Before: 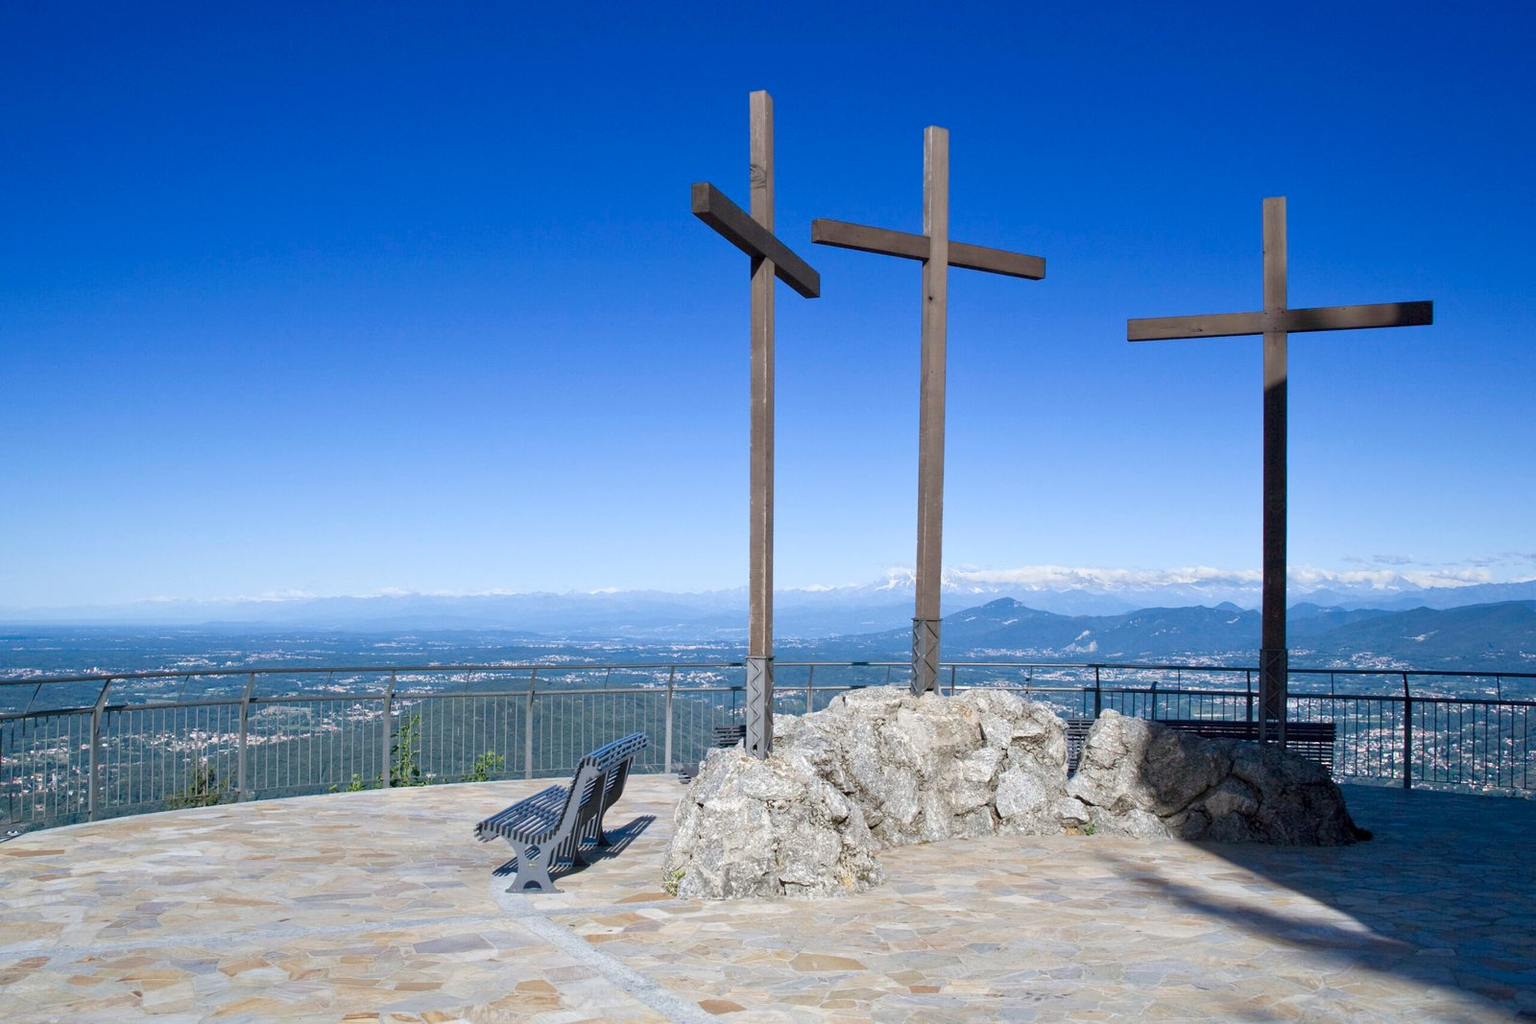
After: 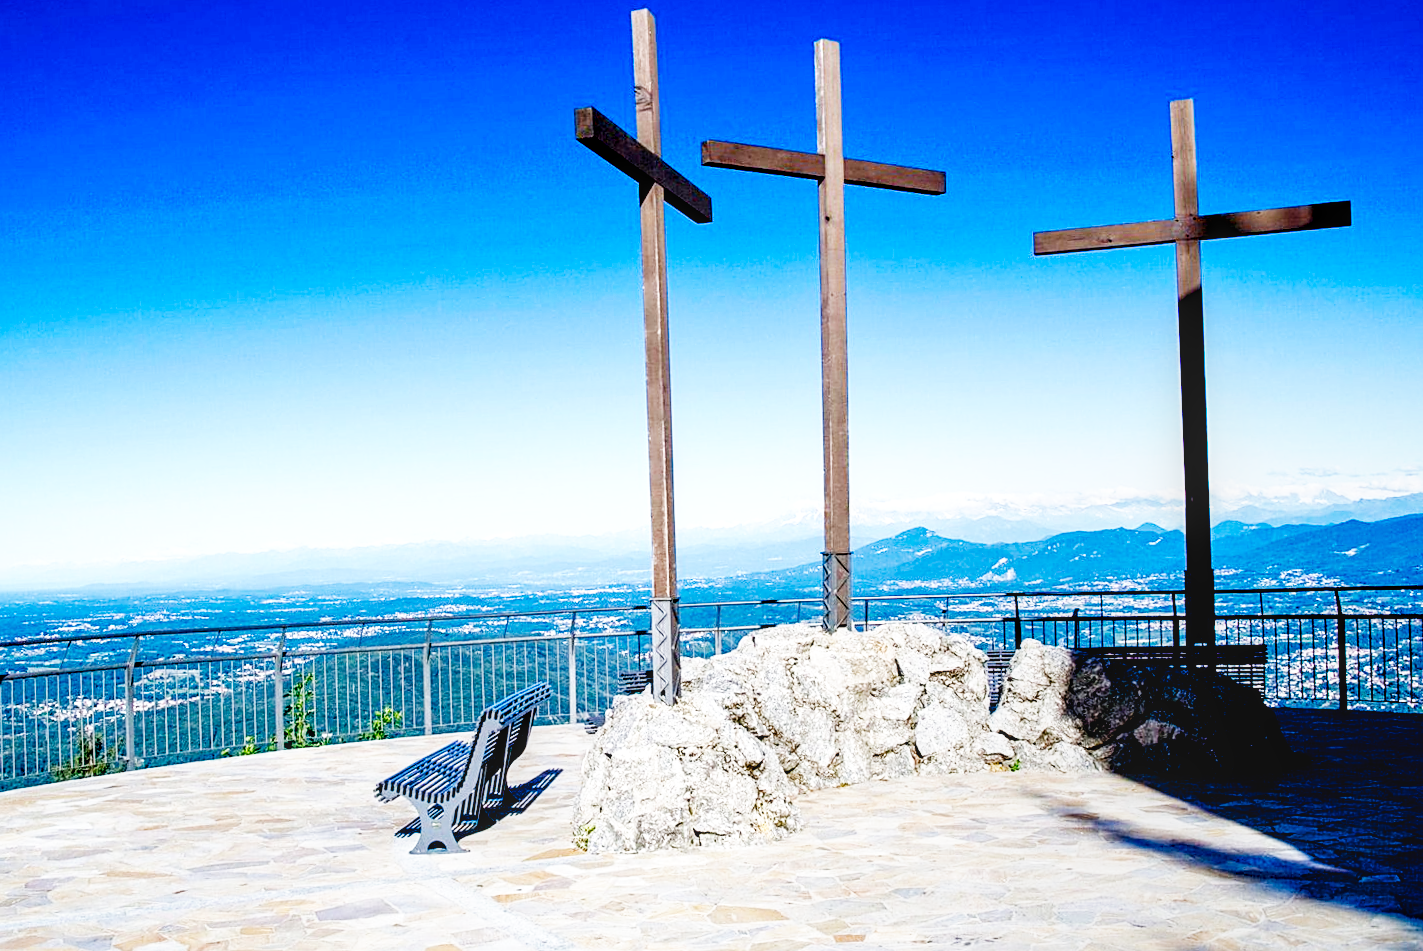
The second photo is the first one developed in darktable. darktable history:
crop and rotate: angle 2.22°, left 5.957%, top 5.691%
base curve: curves: ch0 [(0, 0) (0.007, 0.004) (0.027, 0.03) (0.046, 0.07) (0.207, 0.54) (0.442, 0.872) (0.673, 0.972) (1, 1)], preserve colors none
local contrast: on, module defaults
sharpen: on, module defaults
color balance rgb: perceptual saturation grading › global saturation 20%, perceptual saturation grading › highlights -25.498%, perceptual saturation grading › shadows 26.141%
exposure: black level correction 0.029, exposure -0.074 EV, compensate highlight preservation false
